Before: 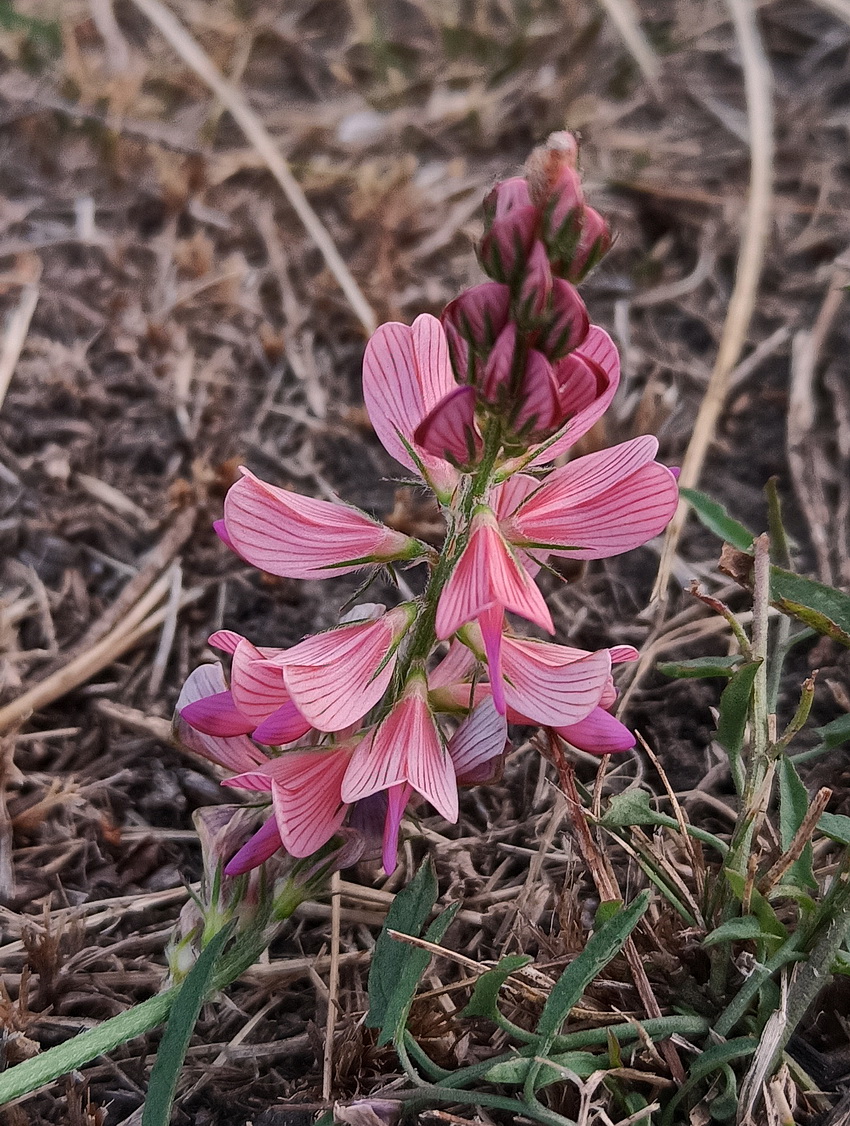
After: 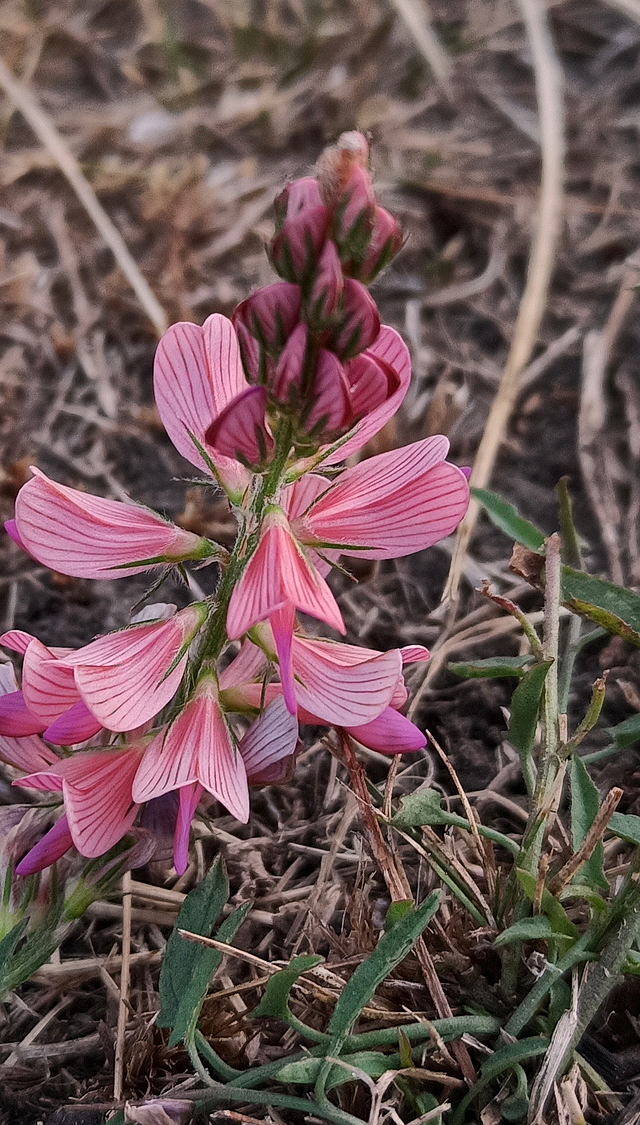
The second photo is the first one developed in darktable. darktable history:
exposure: black level correction 0.001, compensate highlight preservation false
crop and rotate: left 24.6%
